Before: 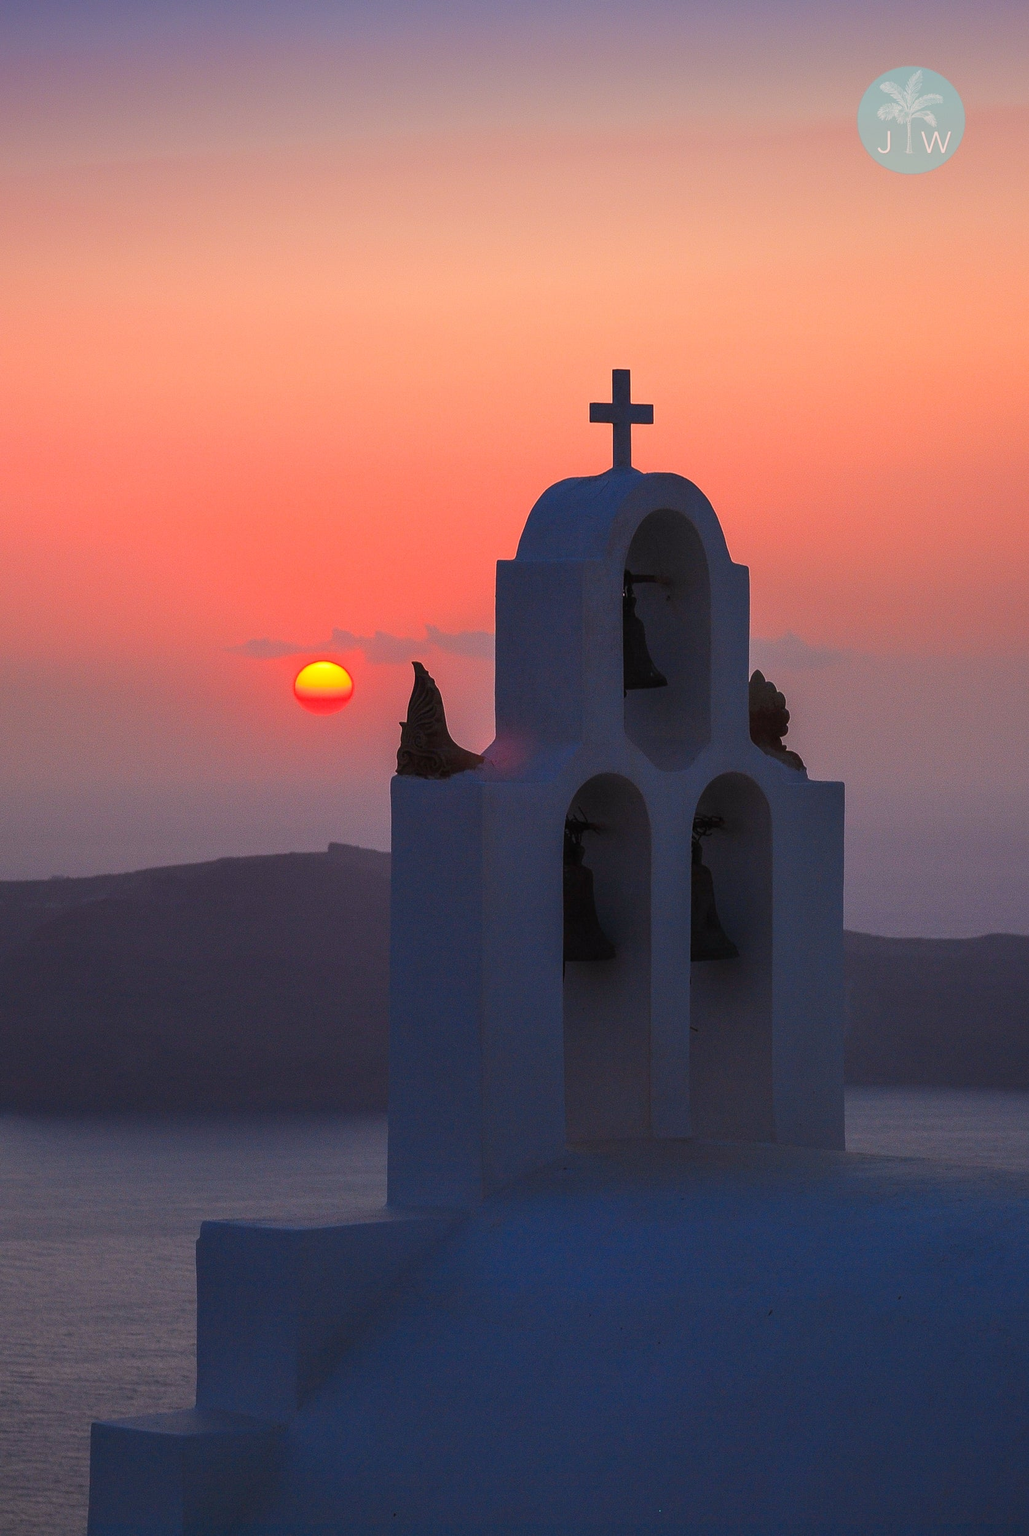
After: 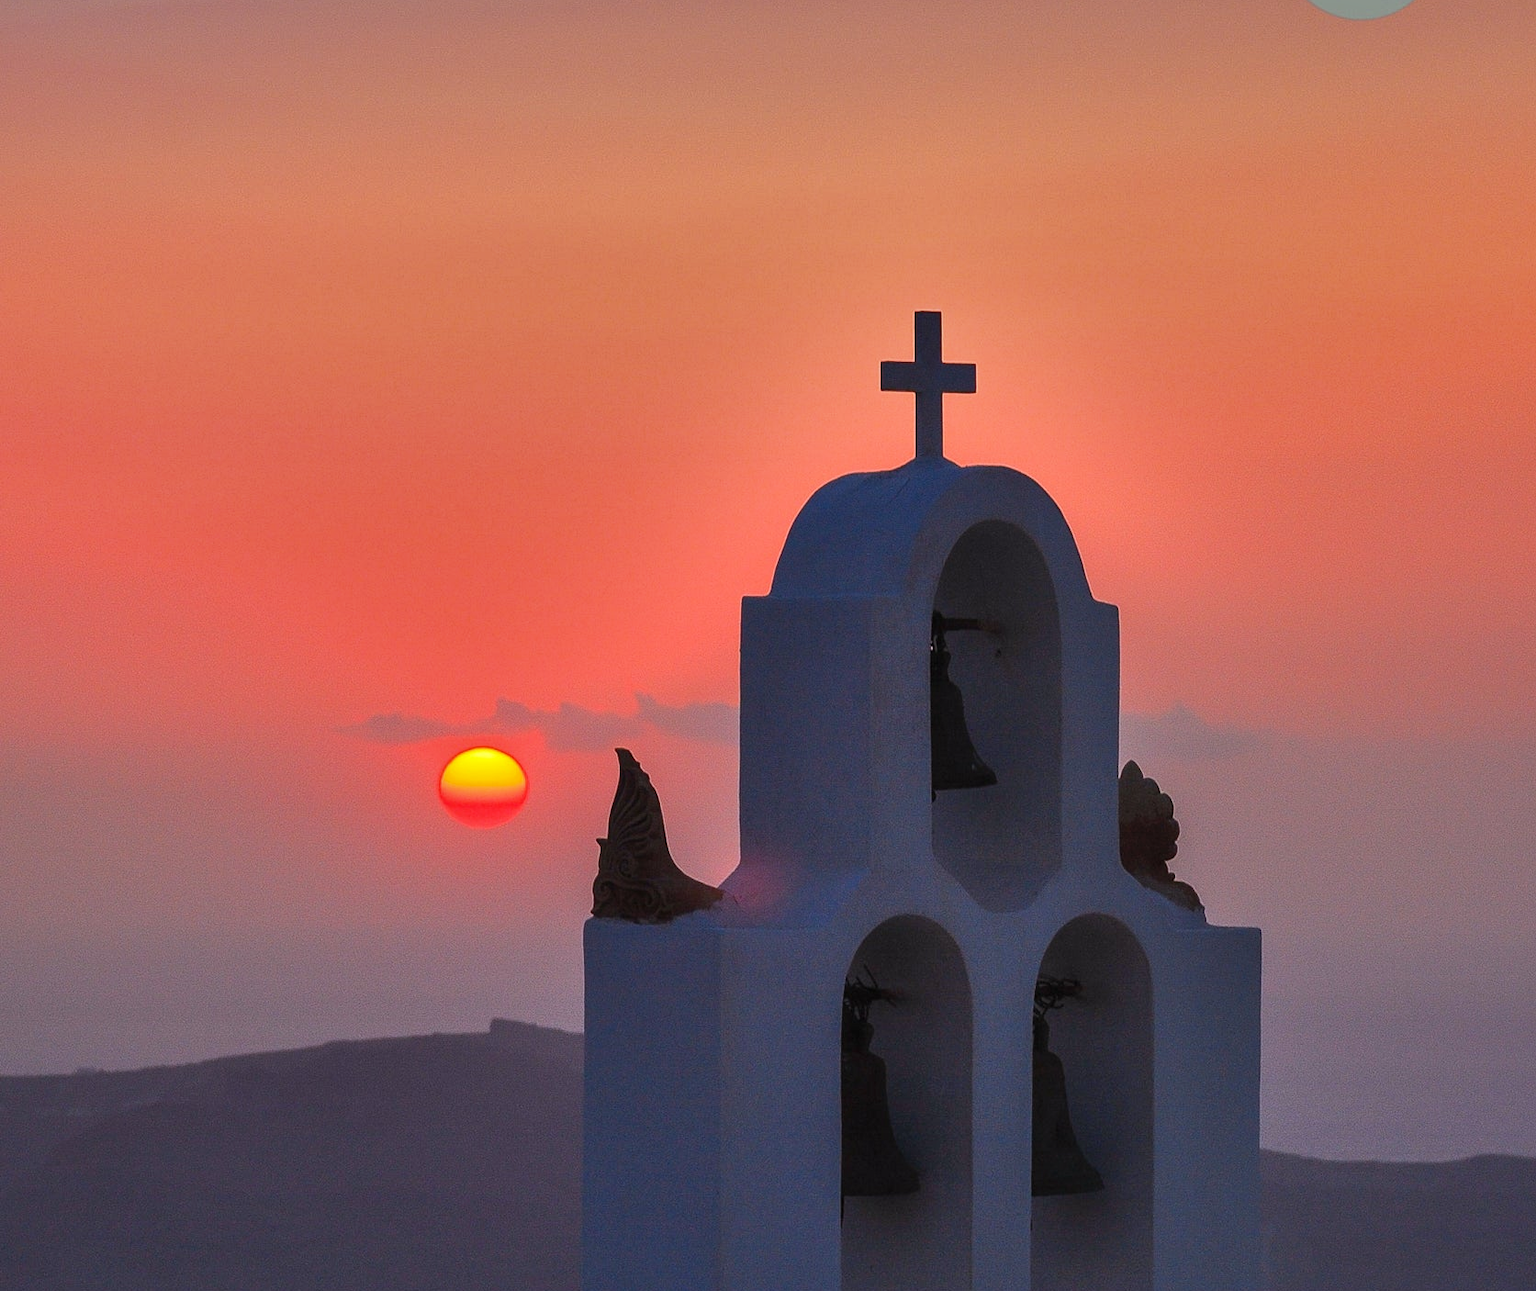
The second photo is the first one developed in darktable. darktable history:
tone equalizer: edges refinement/feathering 500, mask exposure compensation -1.57 EV, preserve details no
crop and rotate: top 10.483%, bottom 33.201%
shadows and highlights: radius 106.02, shadows 41.44, highlights -72.93, low approximation 0.01, soften with gaussian
